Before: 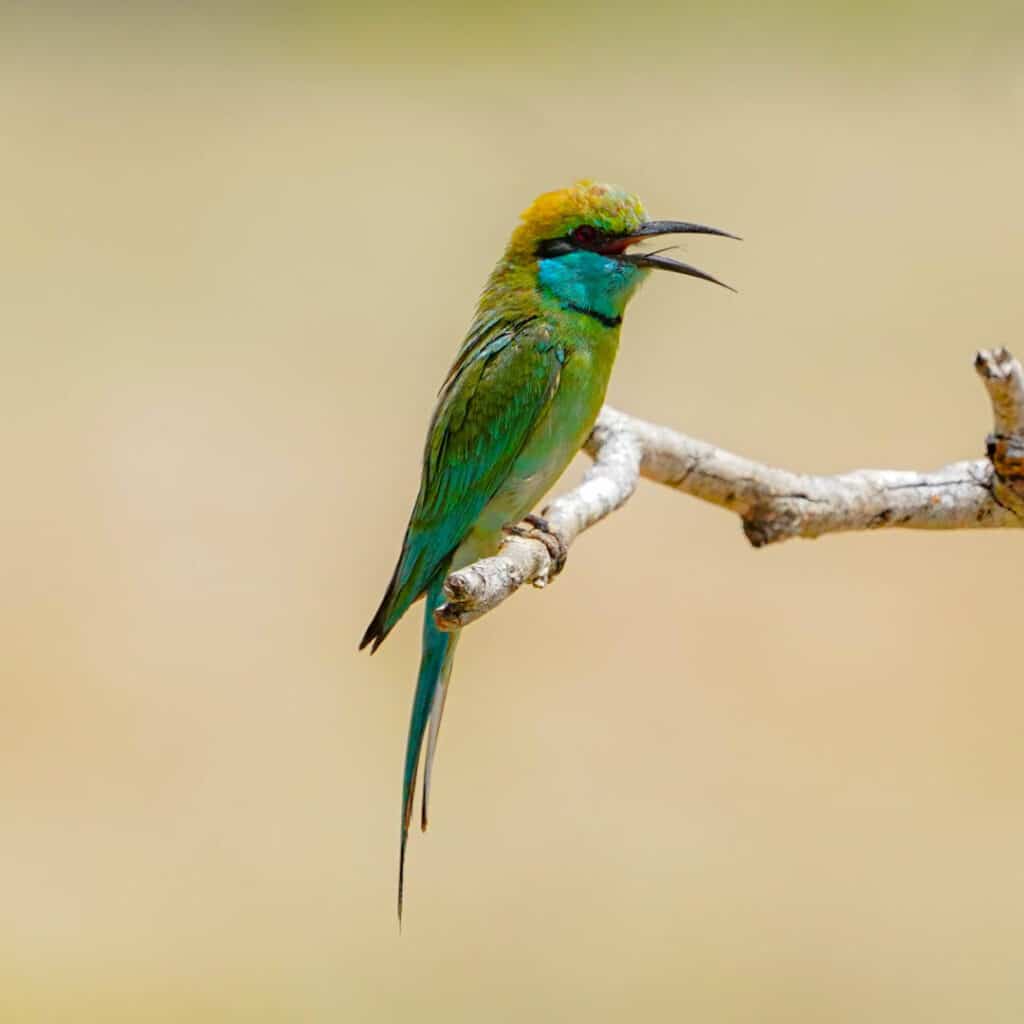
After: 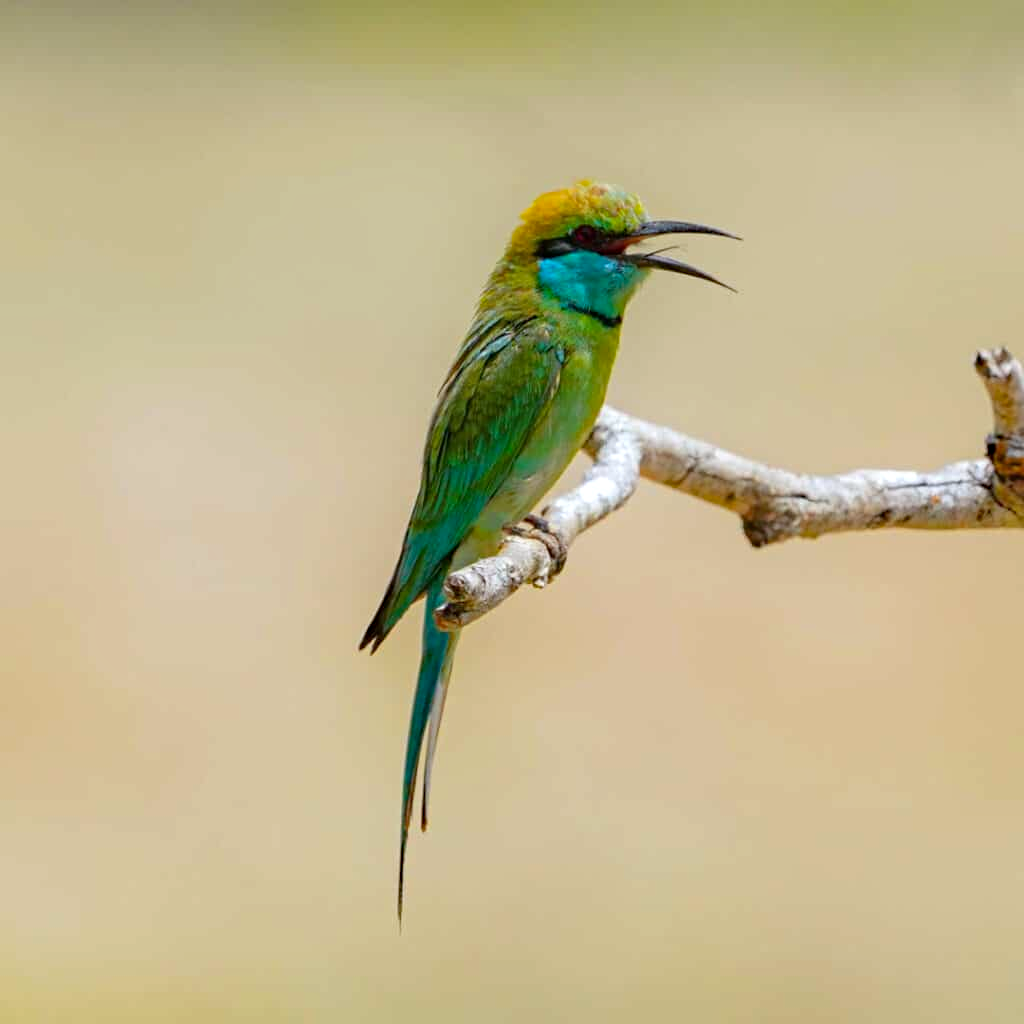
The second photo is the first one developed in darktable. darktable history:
haze removal: compatibility mode true, adaptive false
white balance: red 0.98, blue 1.034
